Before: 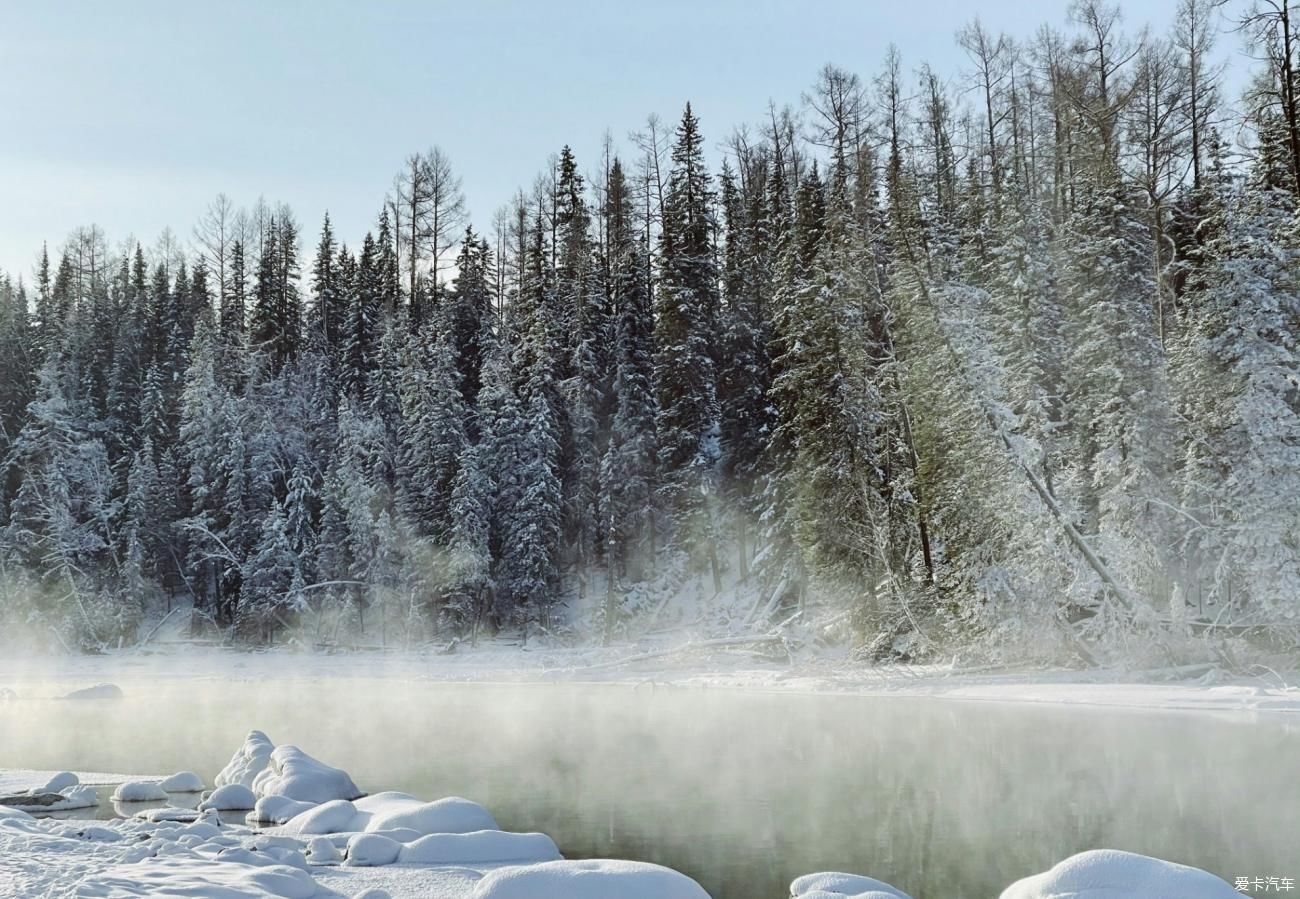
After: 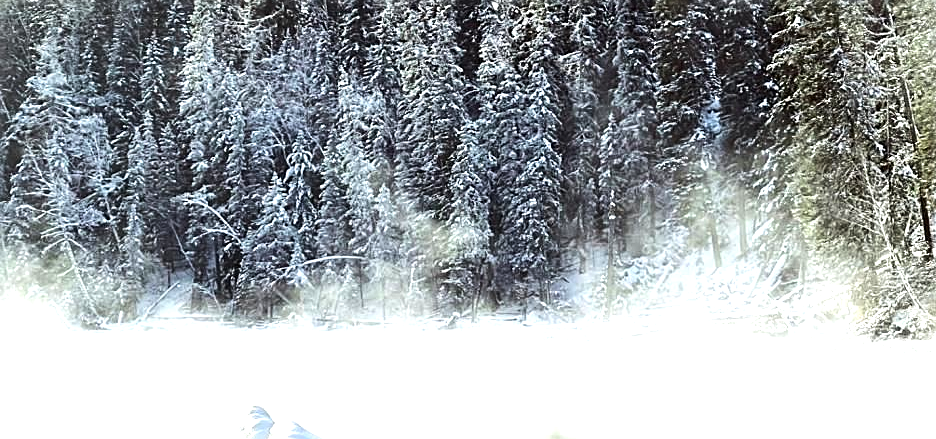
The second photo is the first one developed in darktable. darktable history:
exposure: black level correction 0, exposure 0.69 EV, compensate exposure bias true, compensate highlight preservation false
sharpen: on, module defaults
crop: top 36.208%, right 27.976%, bottom 14.956%
tone equalizer: -8 EV -0.776 EV, -7 EV -0.714 EV, -6 EV -0.602 EV, -5 EV -0.4 EV, -3 EV 0.371 EV, -2 EV 0.6 EV, -1 EV 0.687 EV, +0 EV 0.769 EV, edges refinement/feathering 500, mask exposure compensation -1.57 EV, preserve details no
